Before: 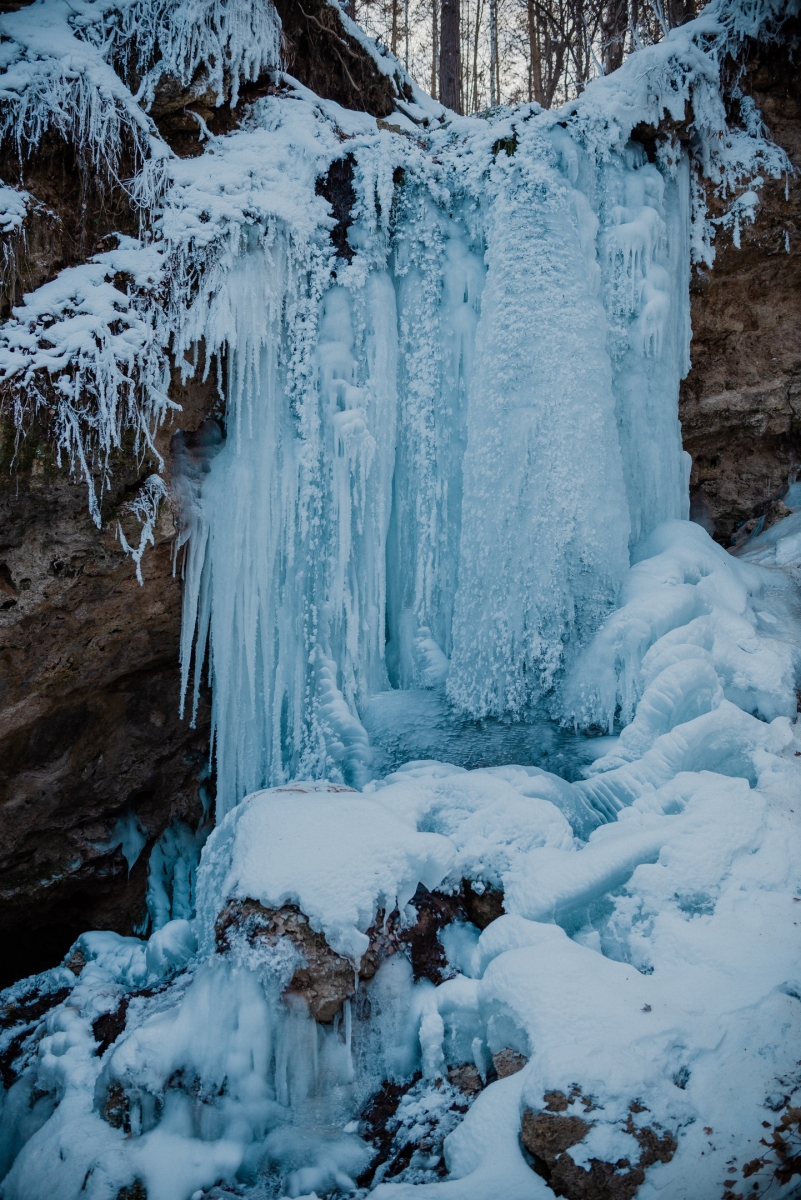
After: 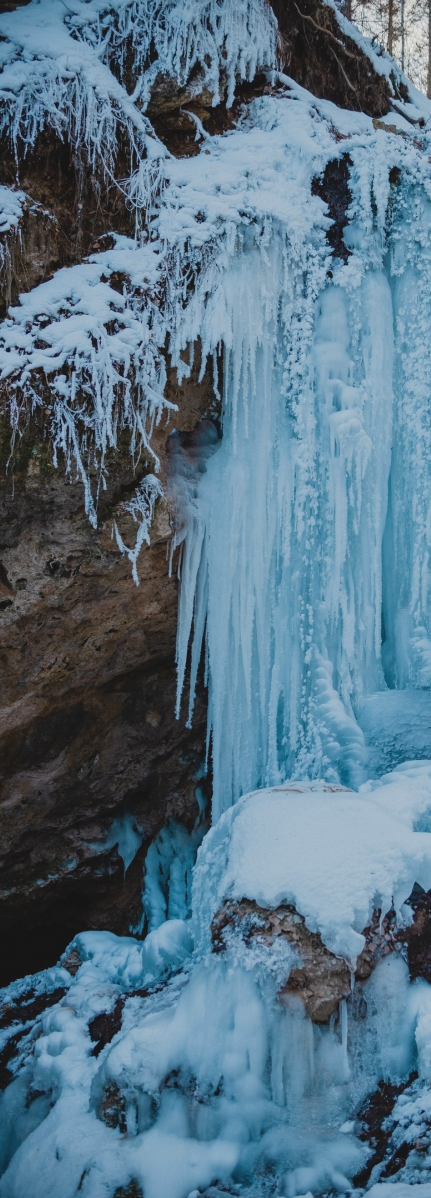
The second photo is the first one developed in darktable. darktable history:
crop: left 0.587%, right 45.588%, bottom 0.086%
contrast brightness saturation: contrast -0.1, brightness 0.05, saturation 0.08
